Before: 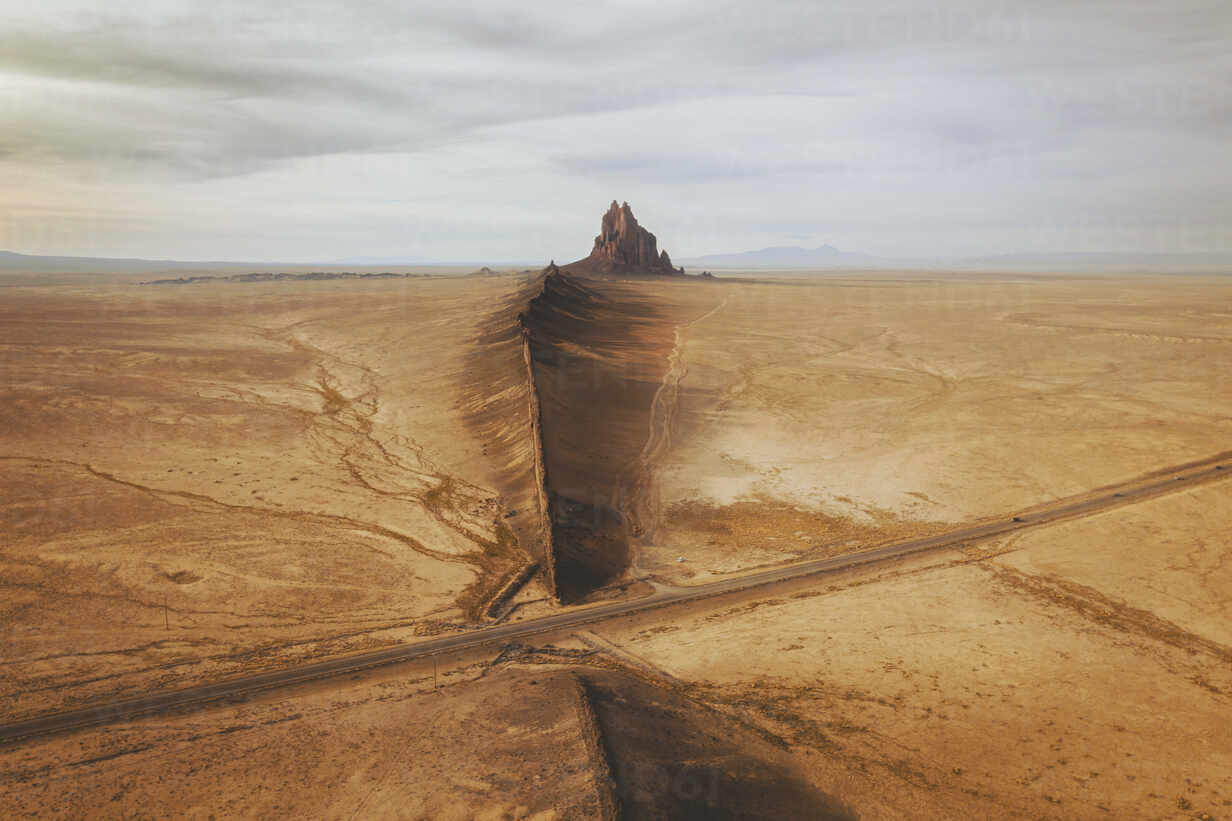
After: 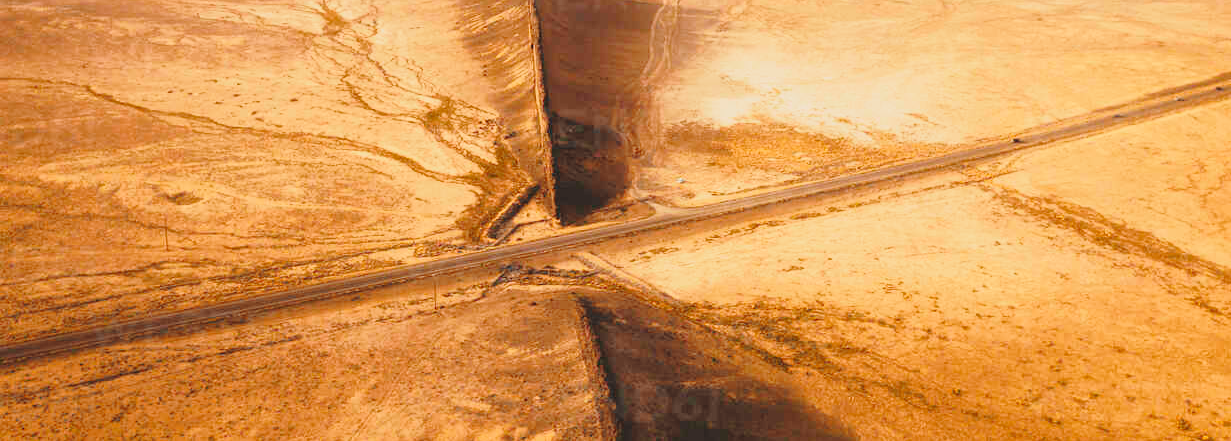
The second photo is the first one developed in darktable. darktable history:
tone curve: curves: ch0 [(0.013, 0) (0.061, 0.059) (0.239, 0.256) (0.502, 0.501) (0.683, 0.676) (0.761, 0.773) (0.858, 0.858) (0.987, 0.945)]; ch1 [(0, 0) (0.172, 0.123) (0.304, 0.267) (0.414, 0.395) (0.472, 0.473) (0.502, 0.502) (0.521, 0.528) (0.583, 0.595) (0.654, 0.673) (0.728, 0.761) (1, 1)]; ch2 [(0, 0) (0.411, 0.424) (0.485, 0.476) (0.502, 0.501) (0.553, 0.557) (0.57, 0.576) (1, 1)], color space Lab, independent channels, preserve colors none
base curve: curves: ch0 [(0, 0) (0.028, 0.03) (0.121, 0.232) (0.46, 0.748) (0.859, 0.968) (1, 1)], preserve colors none
crop and rotate: top 46.237%
